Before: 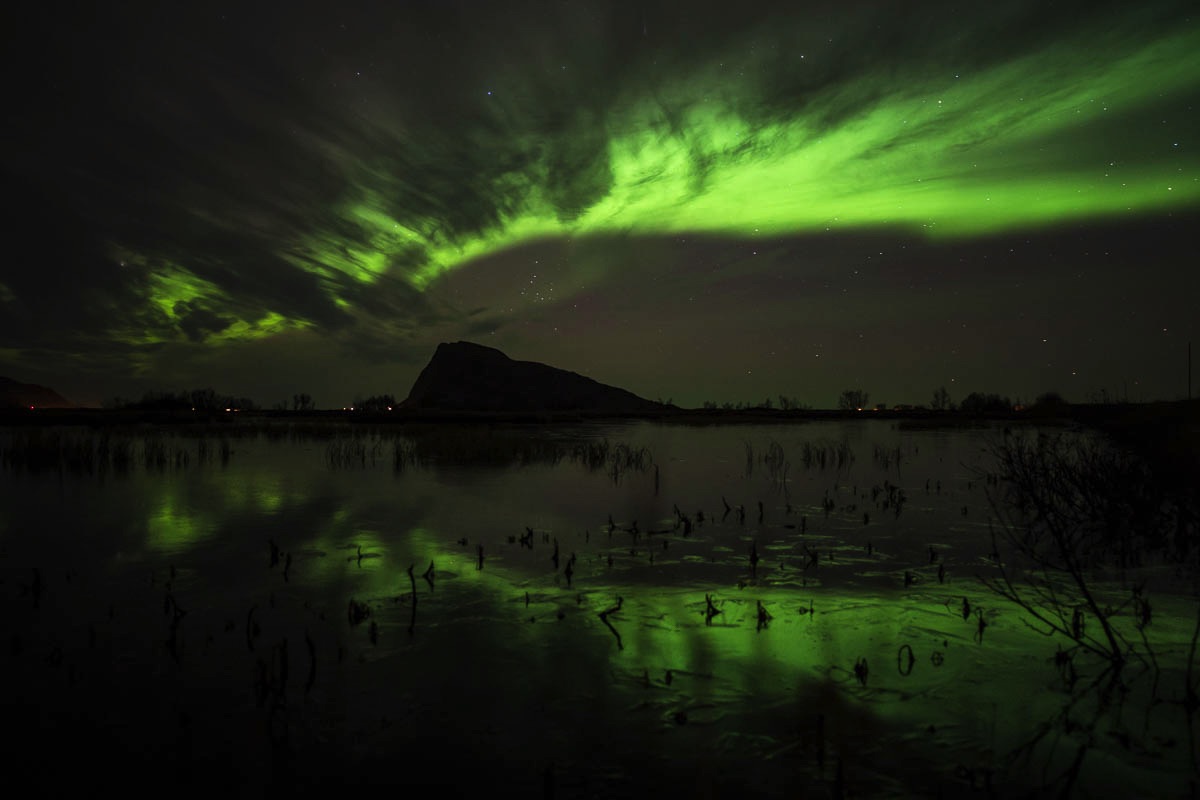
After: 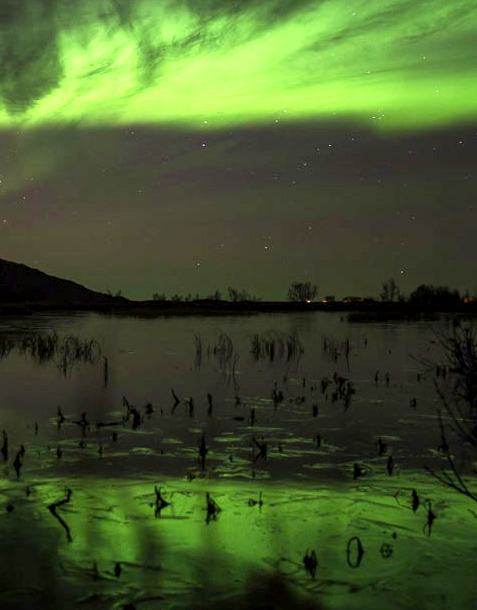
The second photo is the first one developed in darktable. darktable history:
crop: left 45.999%, top 13.576%, right 14.223%, bottom 10.138%
exposure: black level correction 0.001, exposure 0.498 EV, compensate highlight preservation false
